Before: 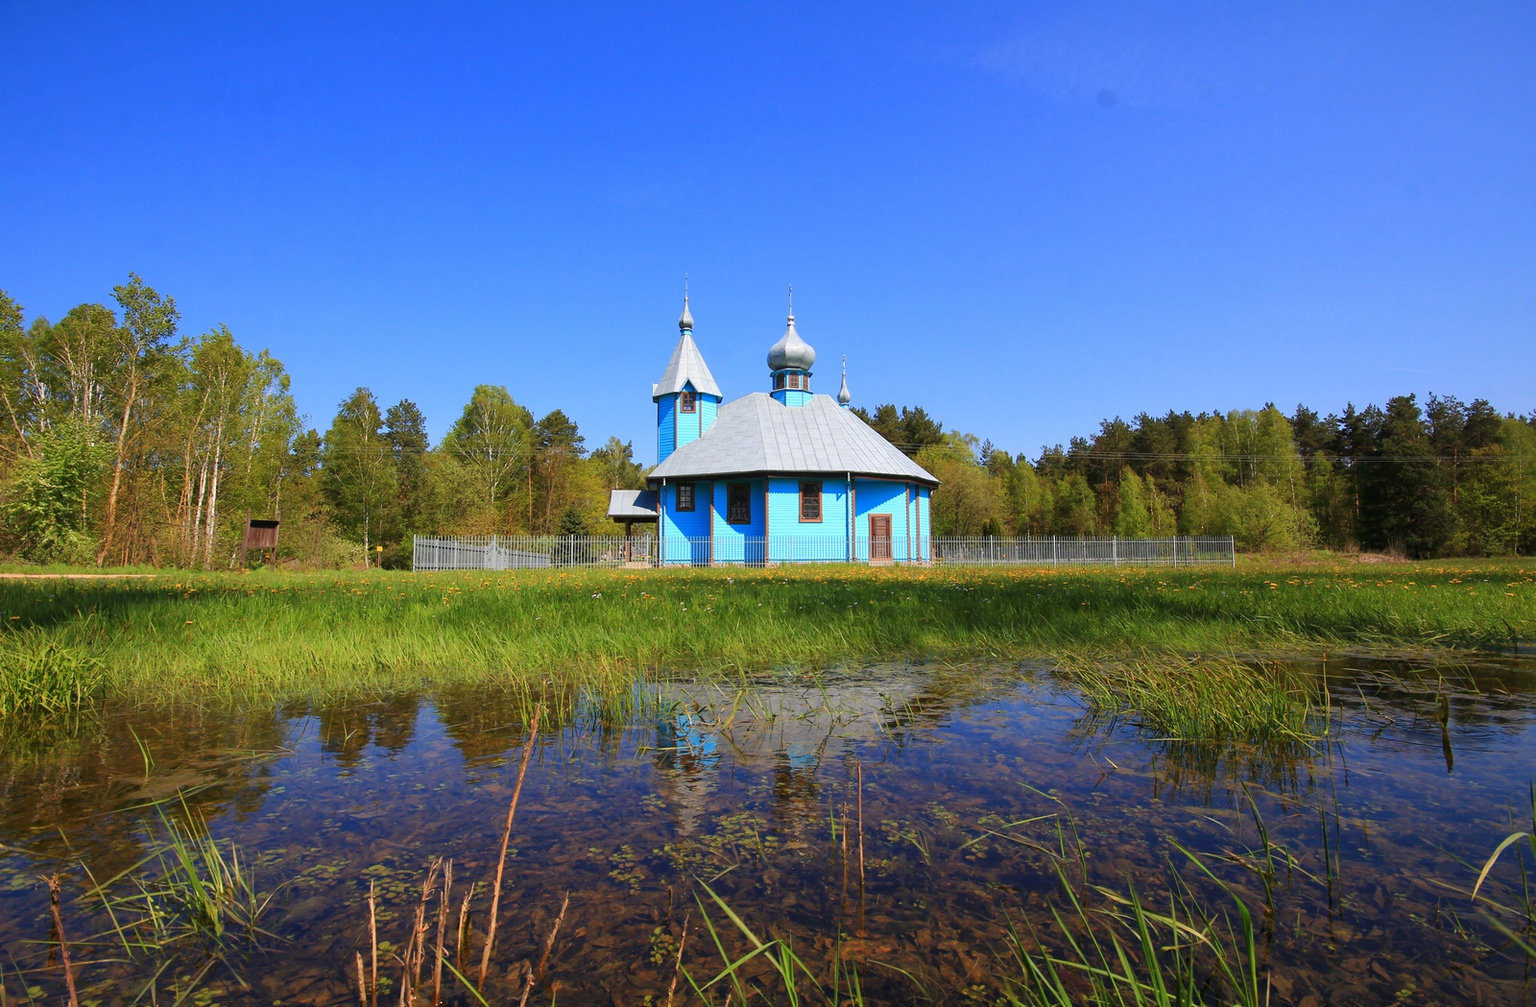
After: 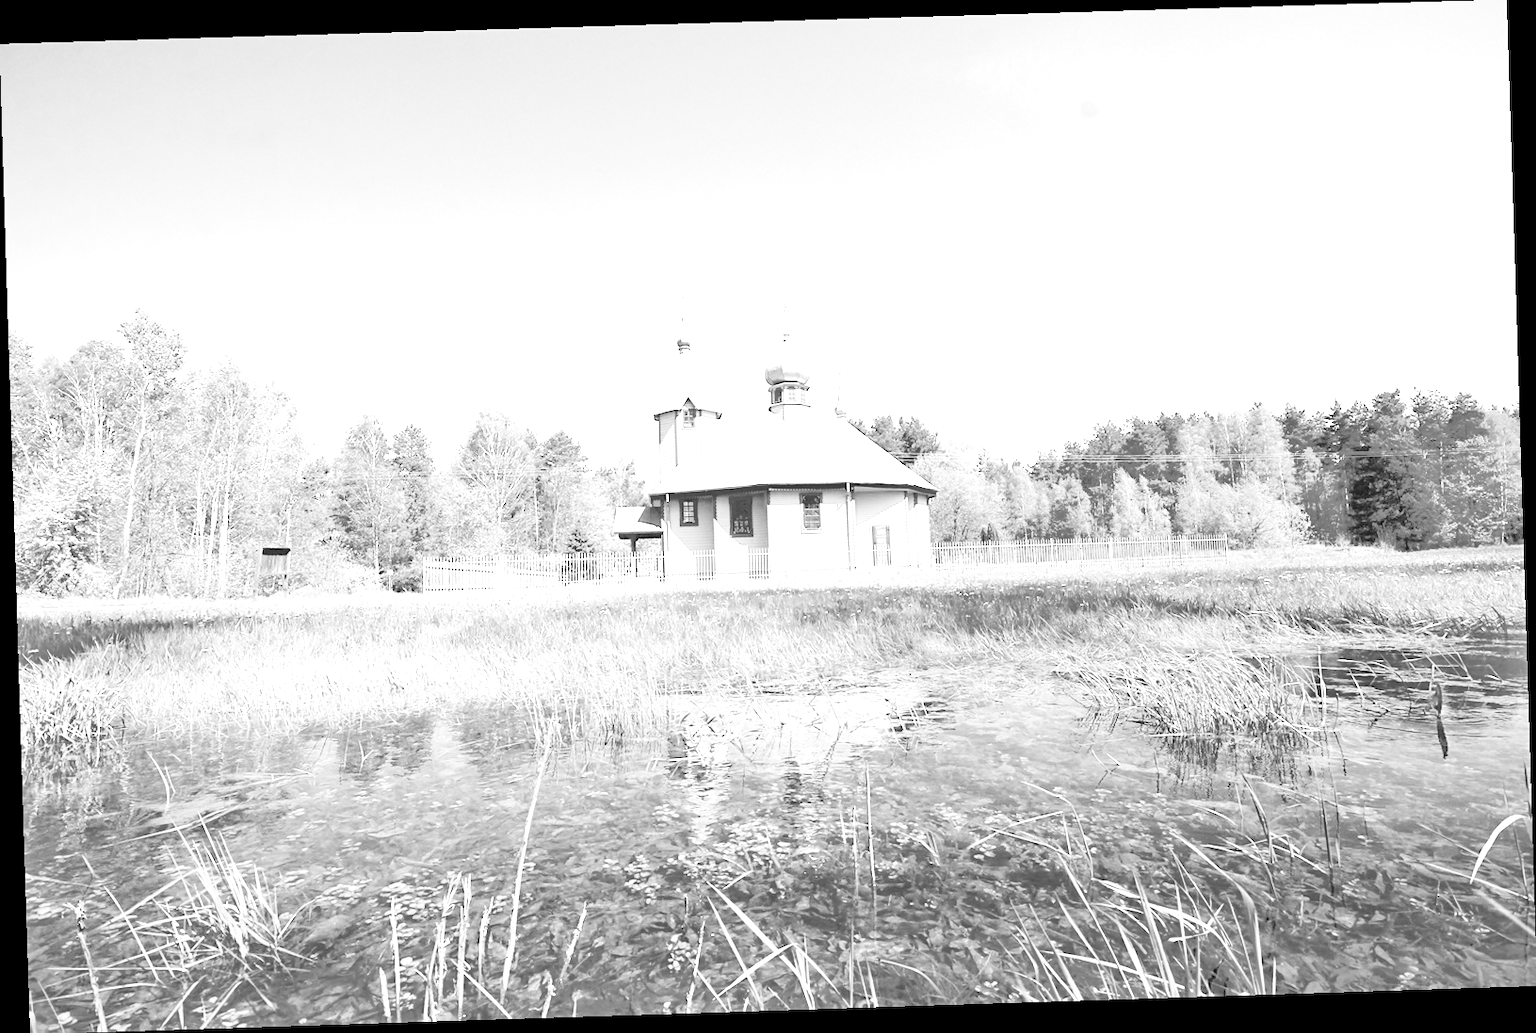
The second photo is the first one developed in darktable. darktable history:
base curve: curves: ch0 [(0, 0) (0.036, 0.025) (0.121, 0.166) (0.206, 0.329) (0.605, 0.79) (1, 1)], preserve colors none
rotate and perspective: rotation -1.77°, lens shift (horizontal) 0.004, automatic cropping off
contrast brightness saturation: brightness 0.18, saturation -0.5
exposure: exposure 2.207 EV, compensate highlight preservation false
tone equalizer: -8 EV -0.528 EV, -7 EV -0.319 EV, -6 EV -0.083 EV, -5 EV 0.413 EV, -4 EV 0.985 EV, -3 EV 0.791 EV, -2 EV -0.01 EV, -1 EV 0.14 EV, +0 EV -0.012 EV, smoothing 1
monochrome: on, module defaults
sharpen: amount 0.2
